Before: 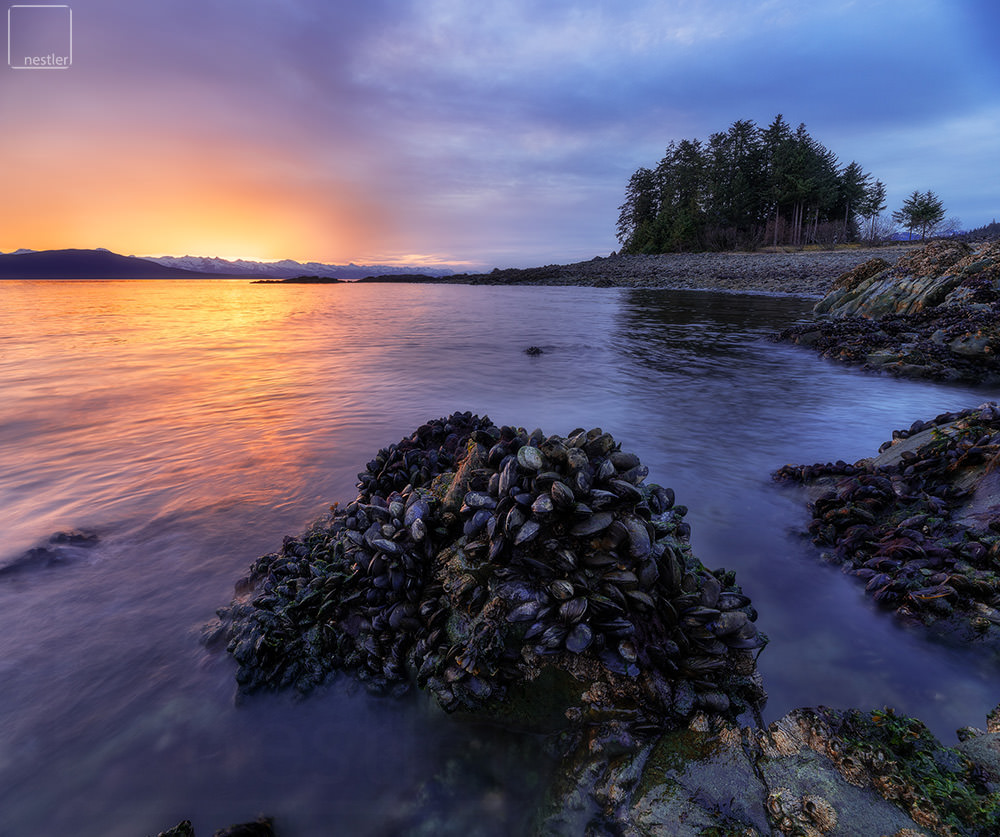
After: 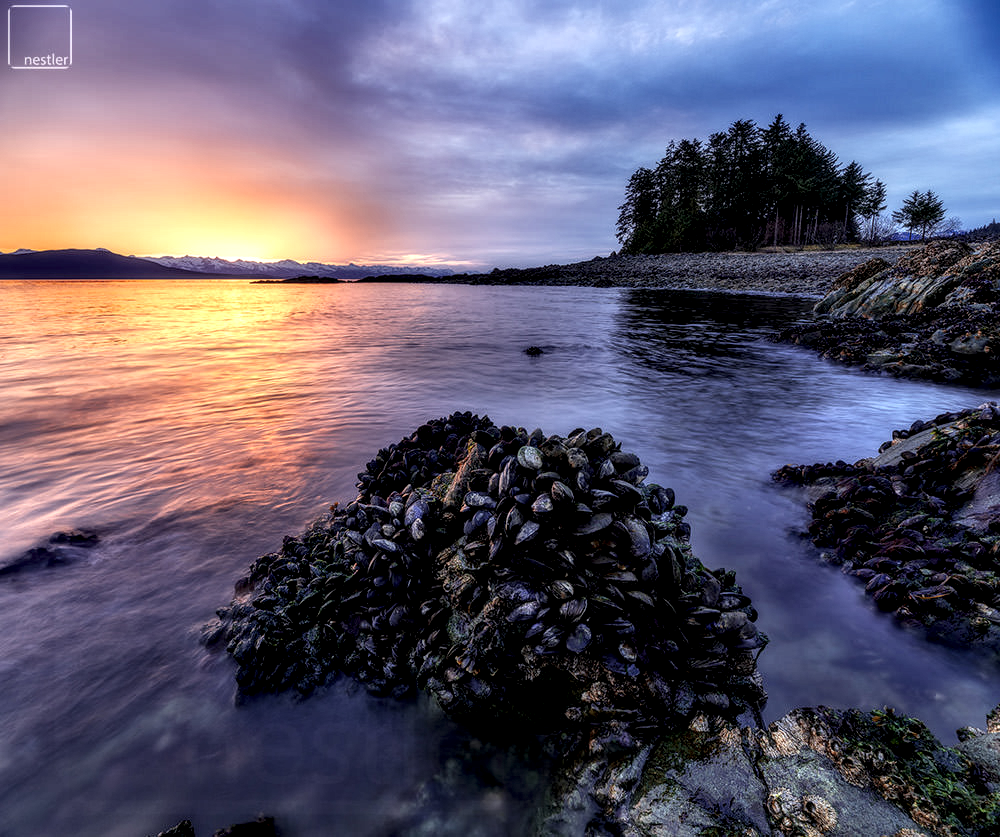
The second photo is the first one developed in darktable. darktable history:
local contrast: highlights 22%, detail 198%
